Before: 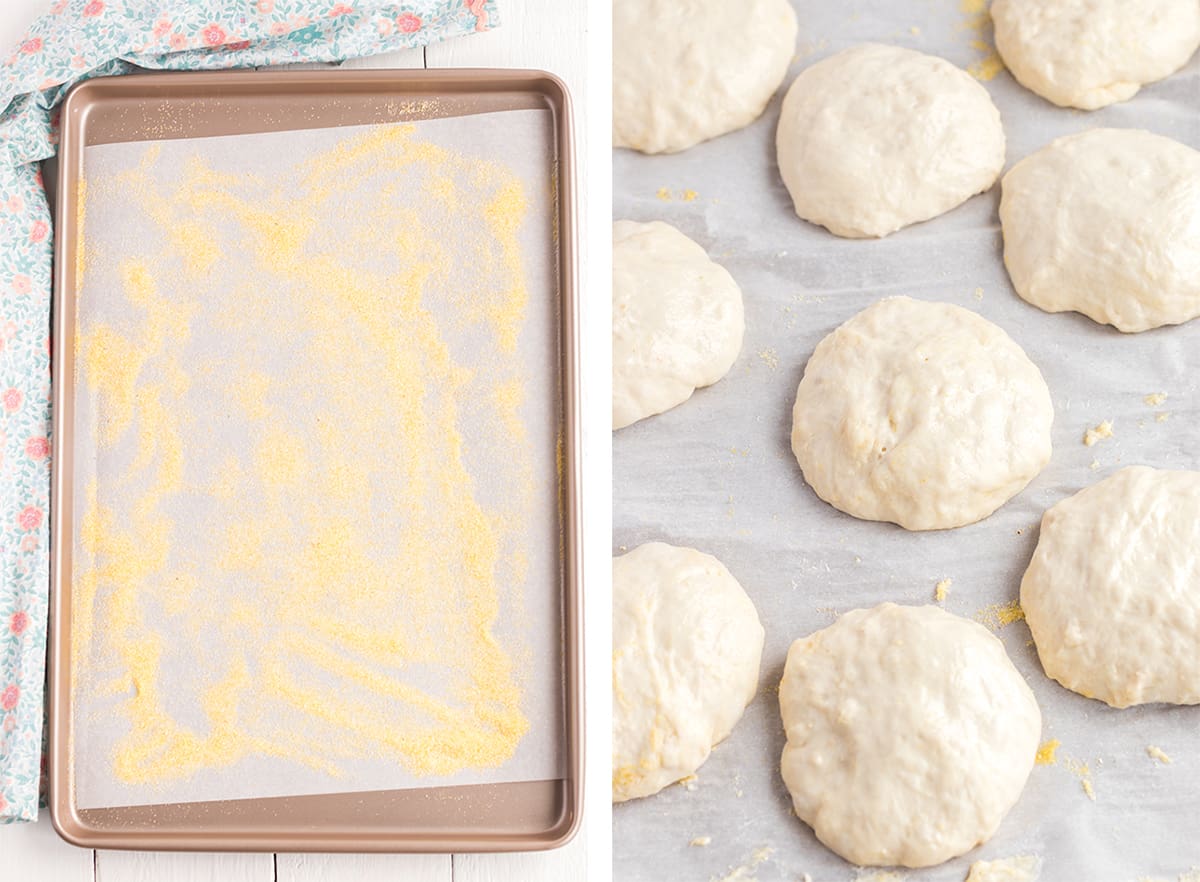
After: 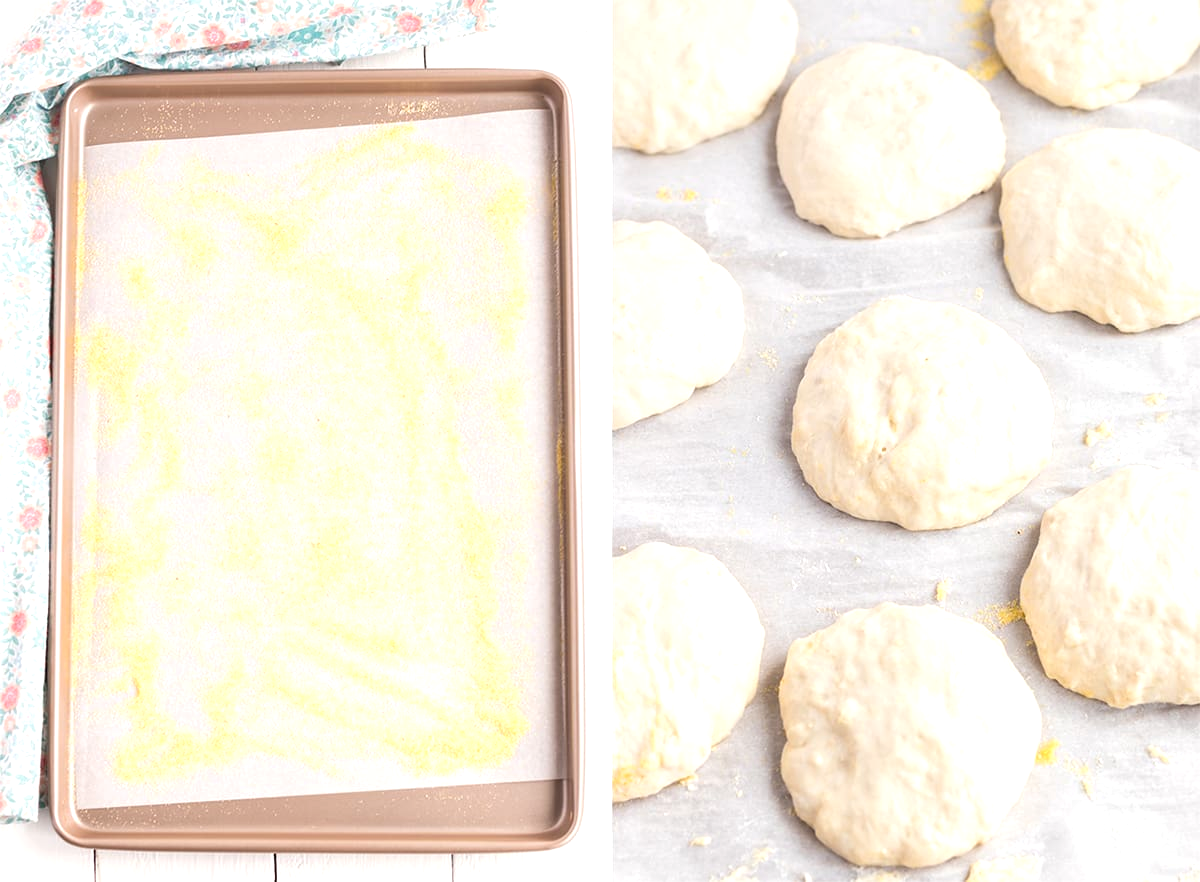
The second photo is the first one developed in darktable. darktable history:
exposure: exposure 0.406 EV, compensate highlight preservation false
